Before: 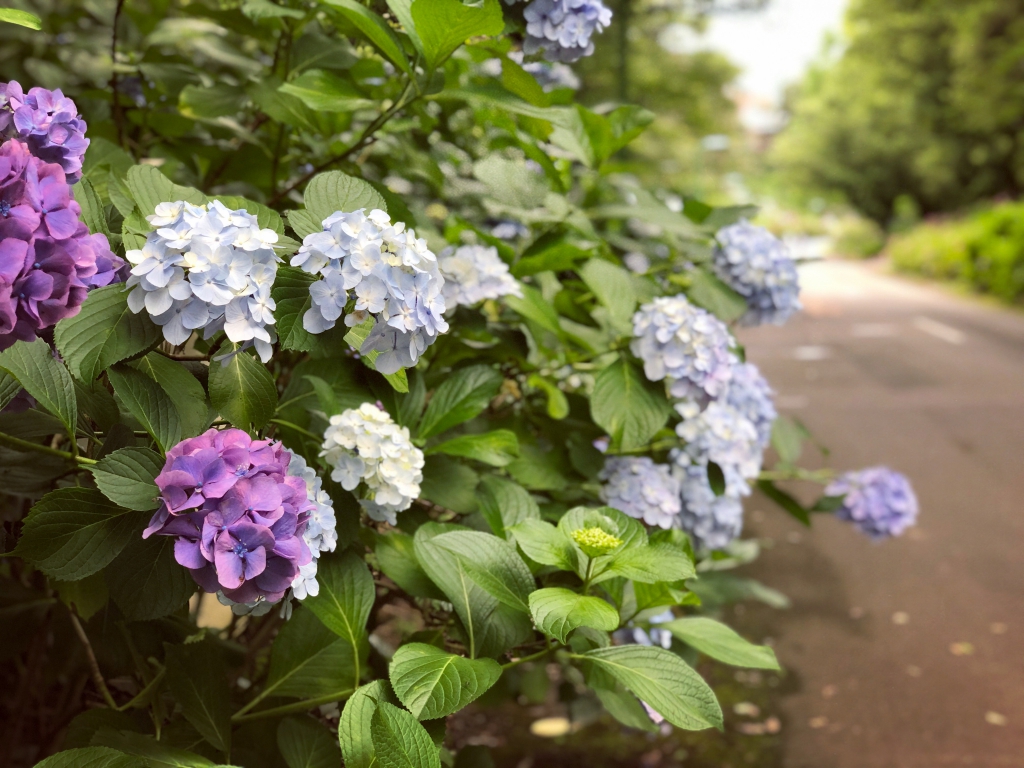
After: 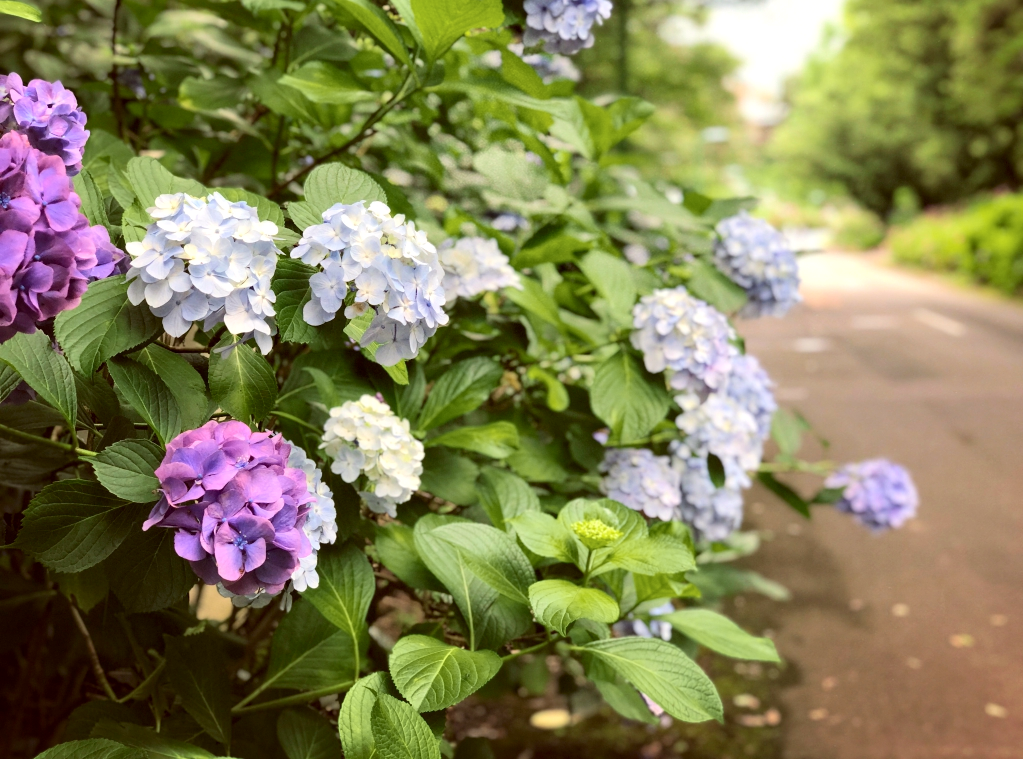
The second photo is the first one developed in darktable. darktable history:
tone curve: curves: ch0 [(0, 0.01) (0.052, 0.045) (0.136, 0.133) (0.29, 0.332) (0.453, 0.531) (0.676, 0.751) (0.89, 0.919) (1, 1)]; ch1 [(0, 0) (0.094, 0.081) (0.285, 0.299) (0.385, 0.403) (0.447, 0.429) (0.495, 0.496) (0.544, 0.552) (0.589, 0.612) (0.722, 0.728) (1, 1)]; ch2 [(0, 0) (0.257, 0.217) (0.43, 0.421) (0.498, 0.507) (0.531, 0.544) (0.56, 0.579) (0.625, 0.642) (1, 1)], color space Lab, independent channels, preserve colors none
crop: top 1.049%, right 0.001%
local contrast: highlights 100%, shadows 100%, detail 120%, midtone range 0.2
